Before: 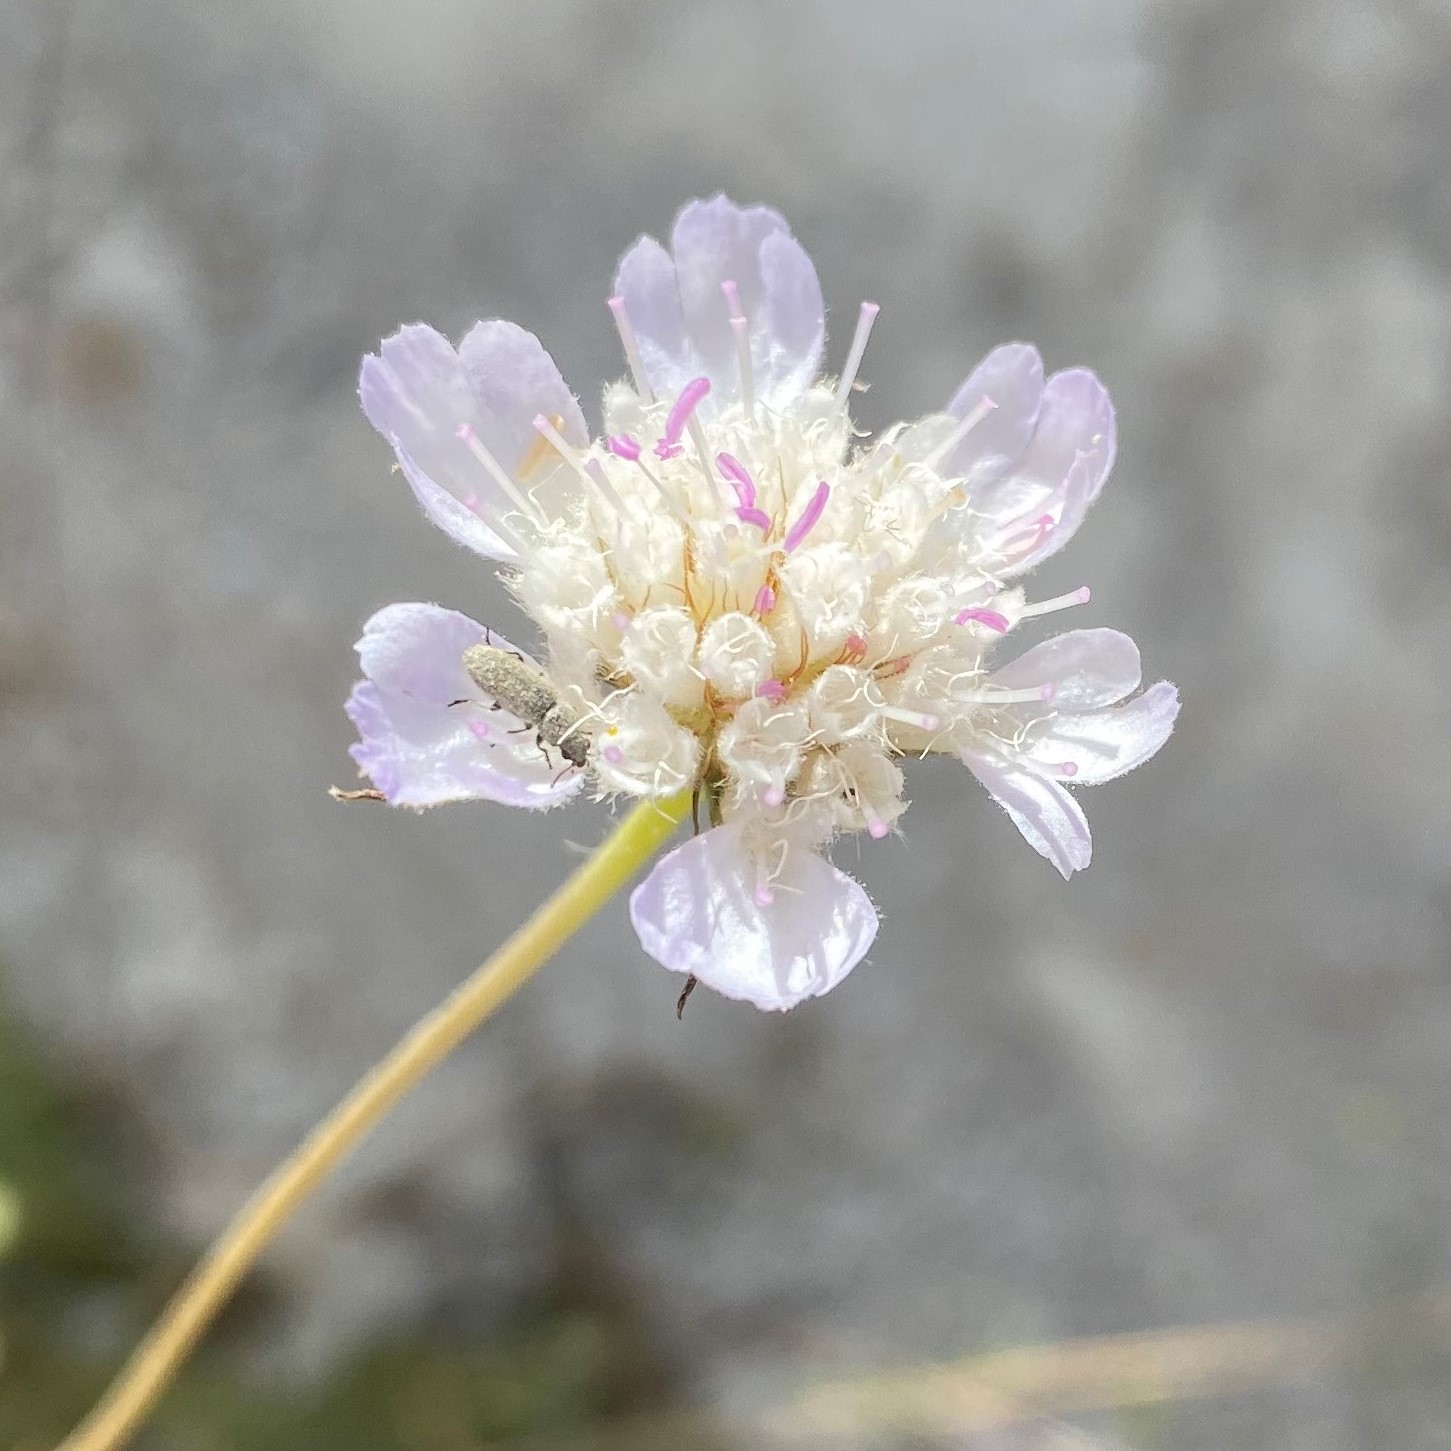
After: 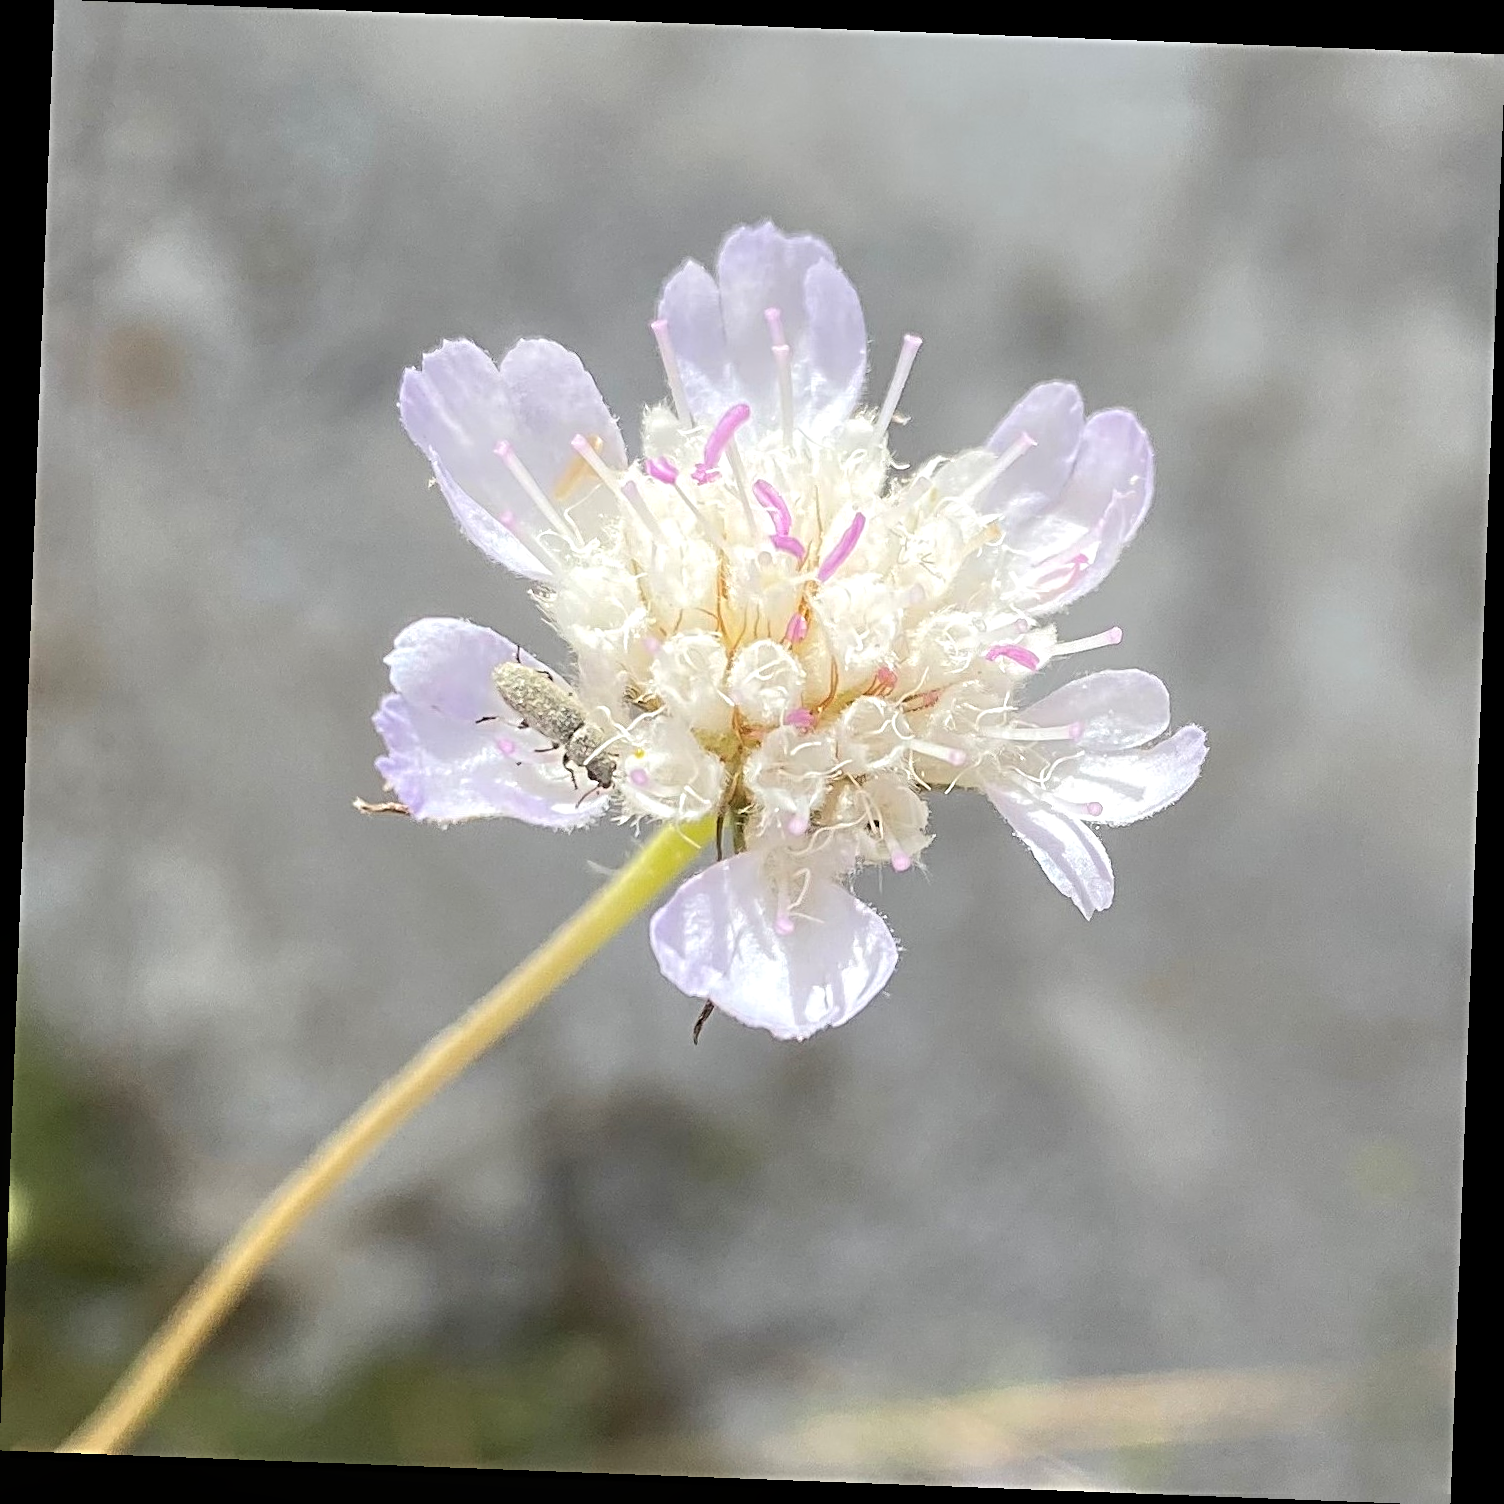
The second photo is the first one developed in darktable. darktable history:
rotate and perspective: rotation 2.17°, automatic cropping off
levels: levels [0, 0.476, 0.951]
sharpen: radius 4
contrast equalizer: octaves 7, y [[0.6 ×6], [0.55 ×6], [0 ×6], [0 ×6], [0 ×6]], mix -0.2
